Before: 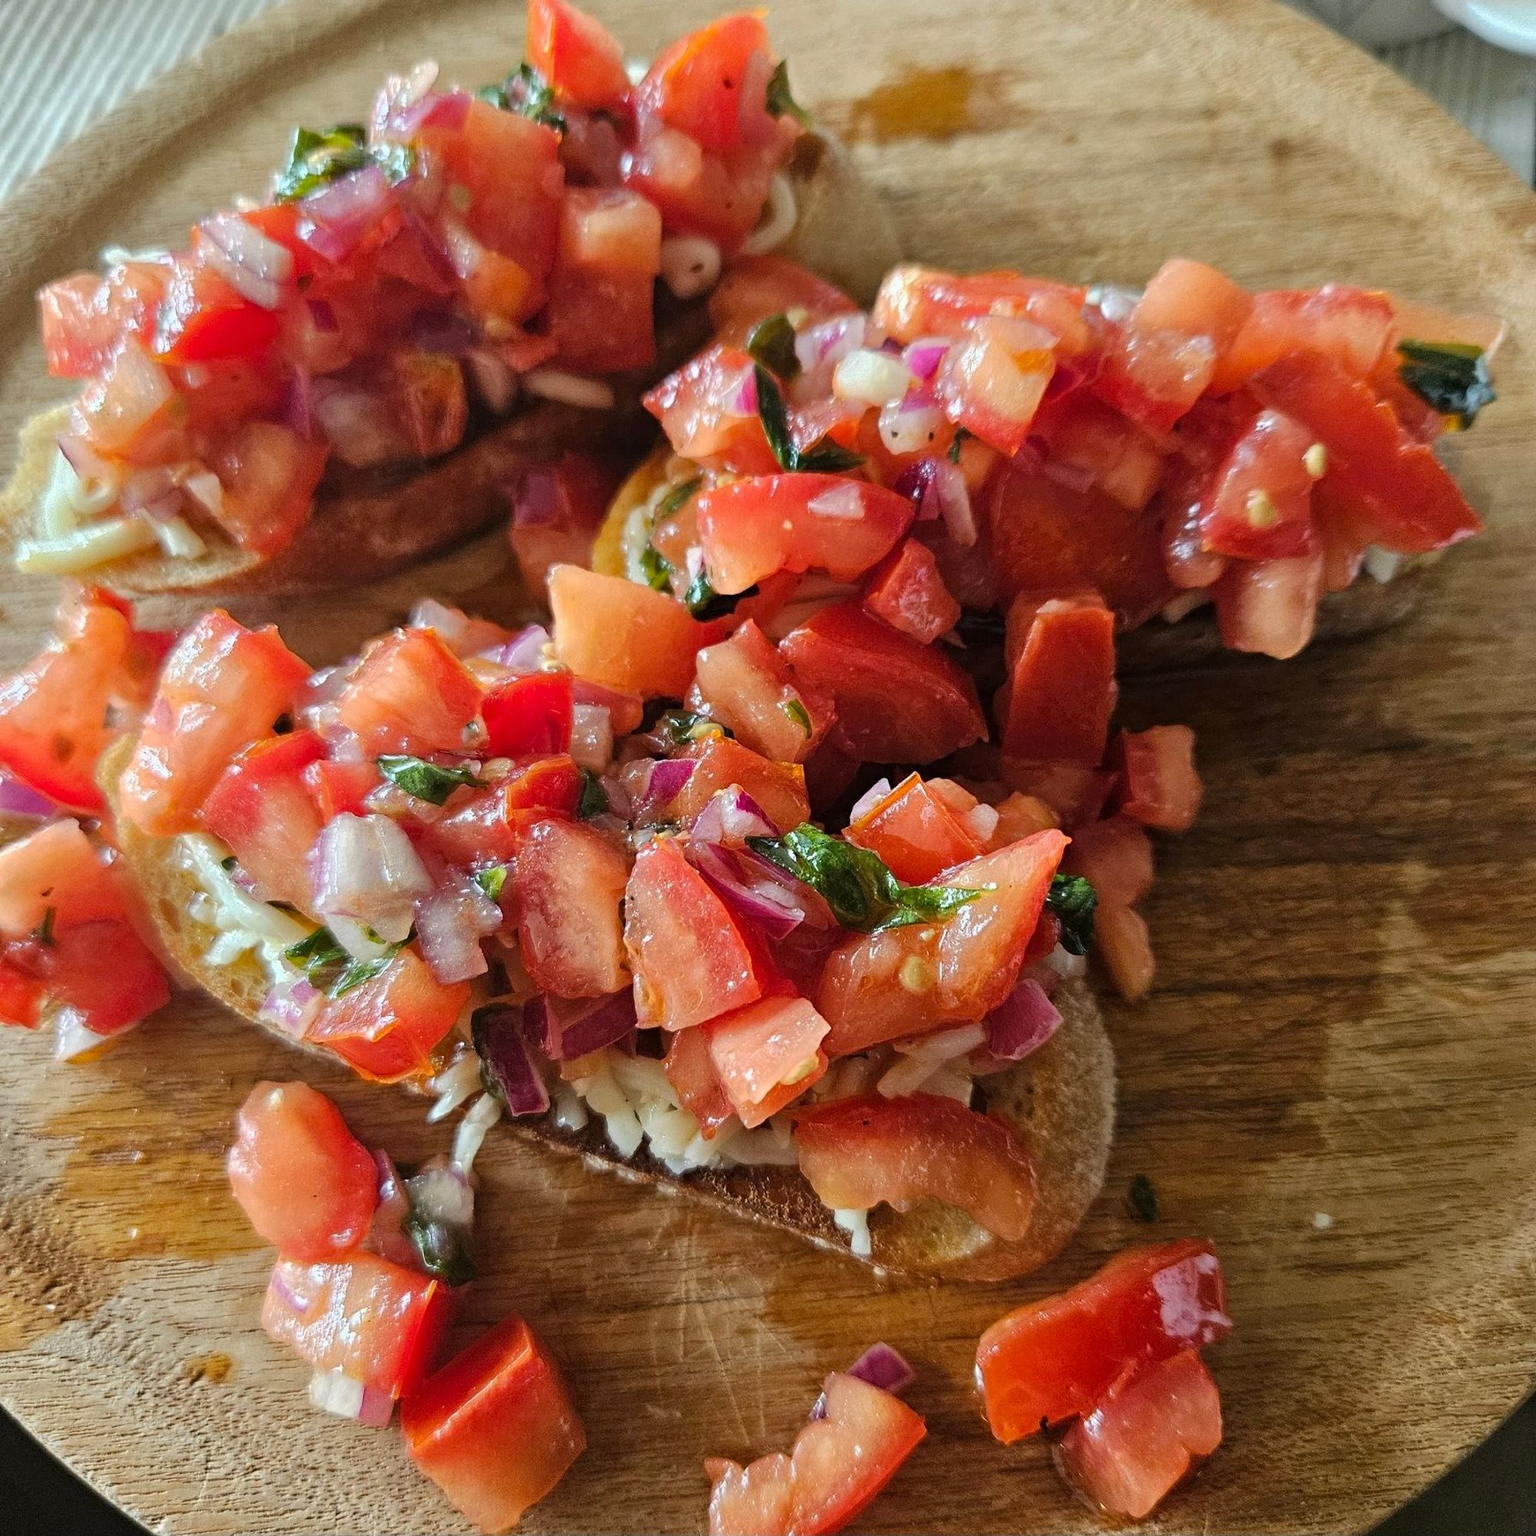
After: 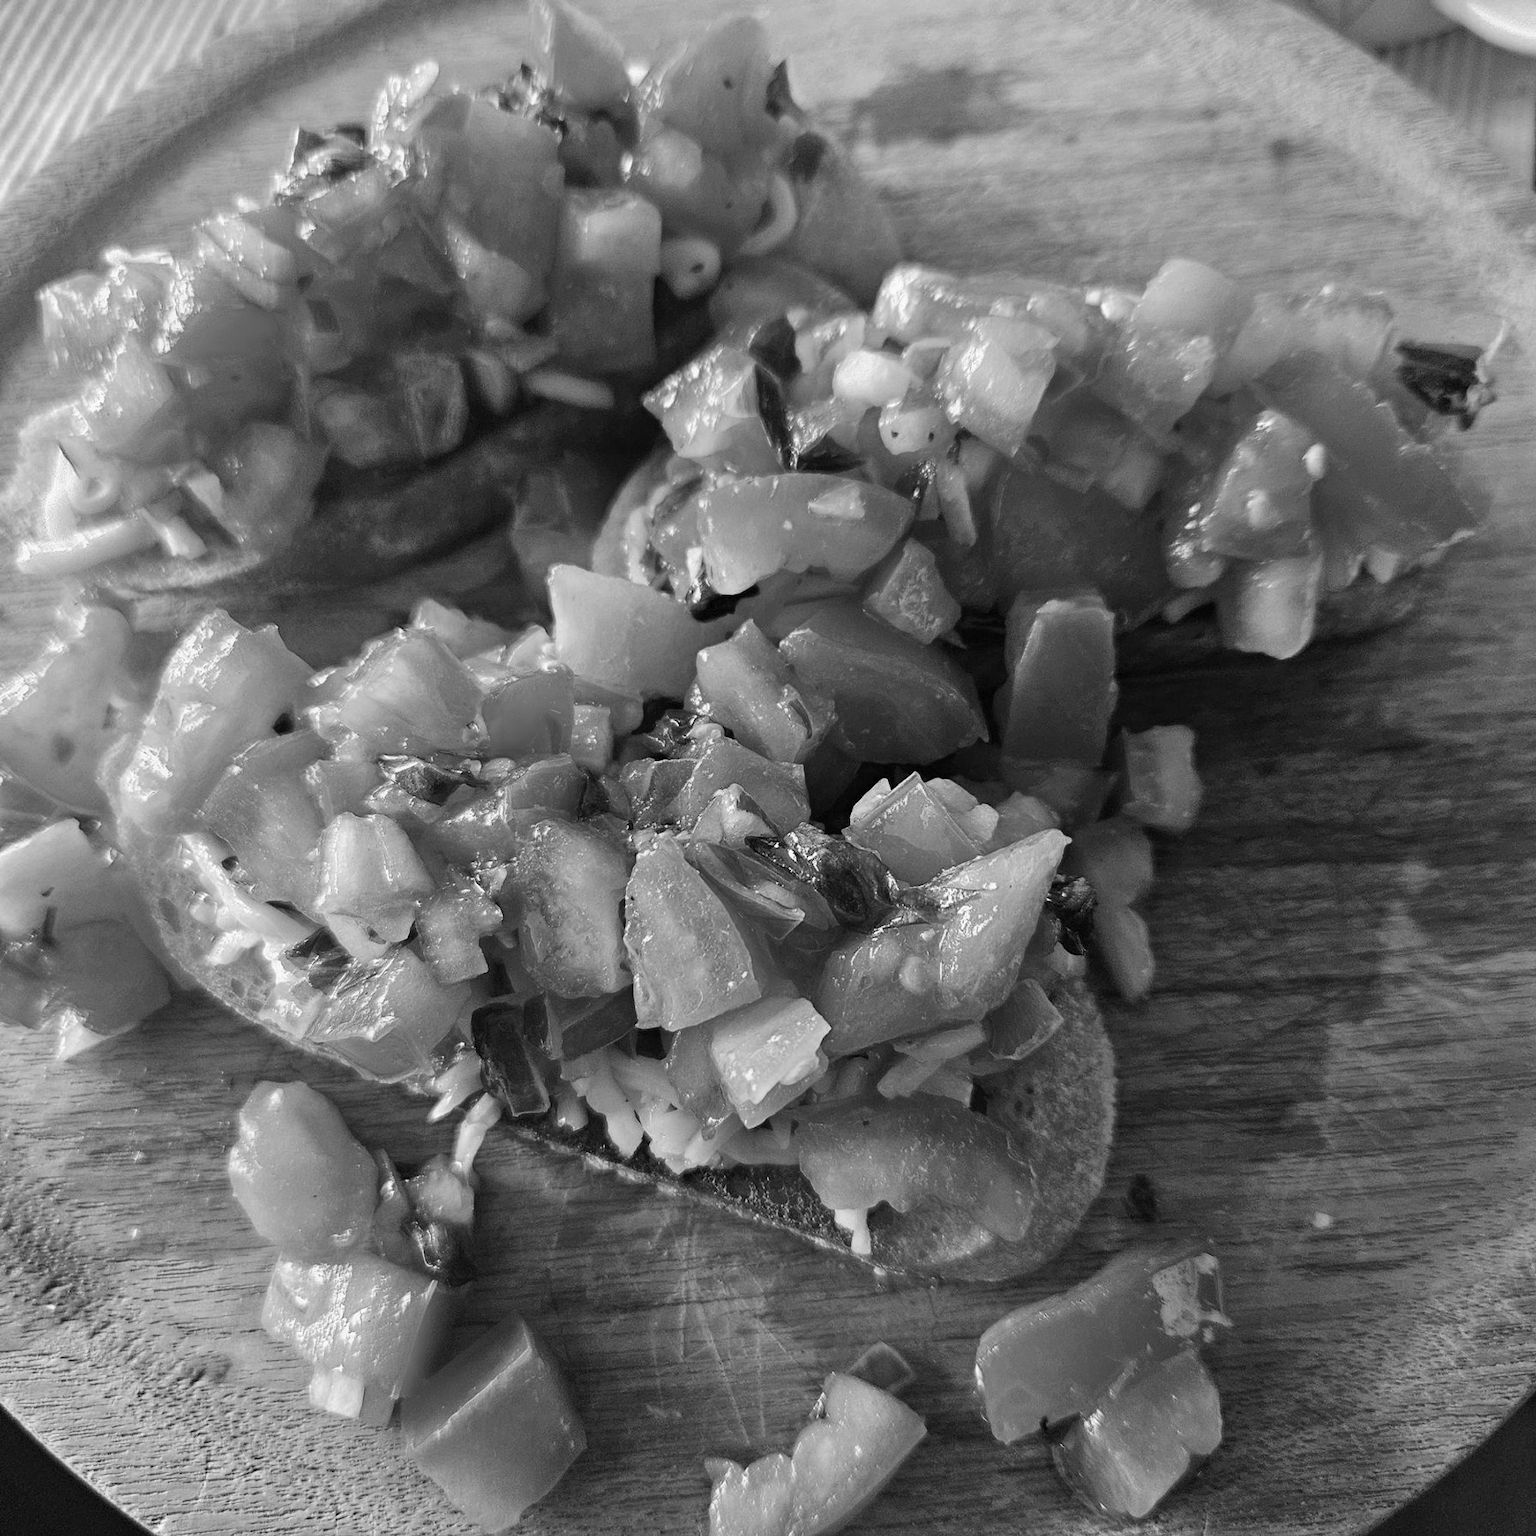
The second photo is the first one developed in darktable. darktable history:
monochrome: a -3.63, b -0.465
color correction: highlights a* 15.46, highlights b* -20.56
